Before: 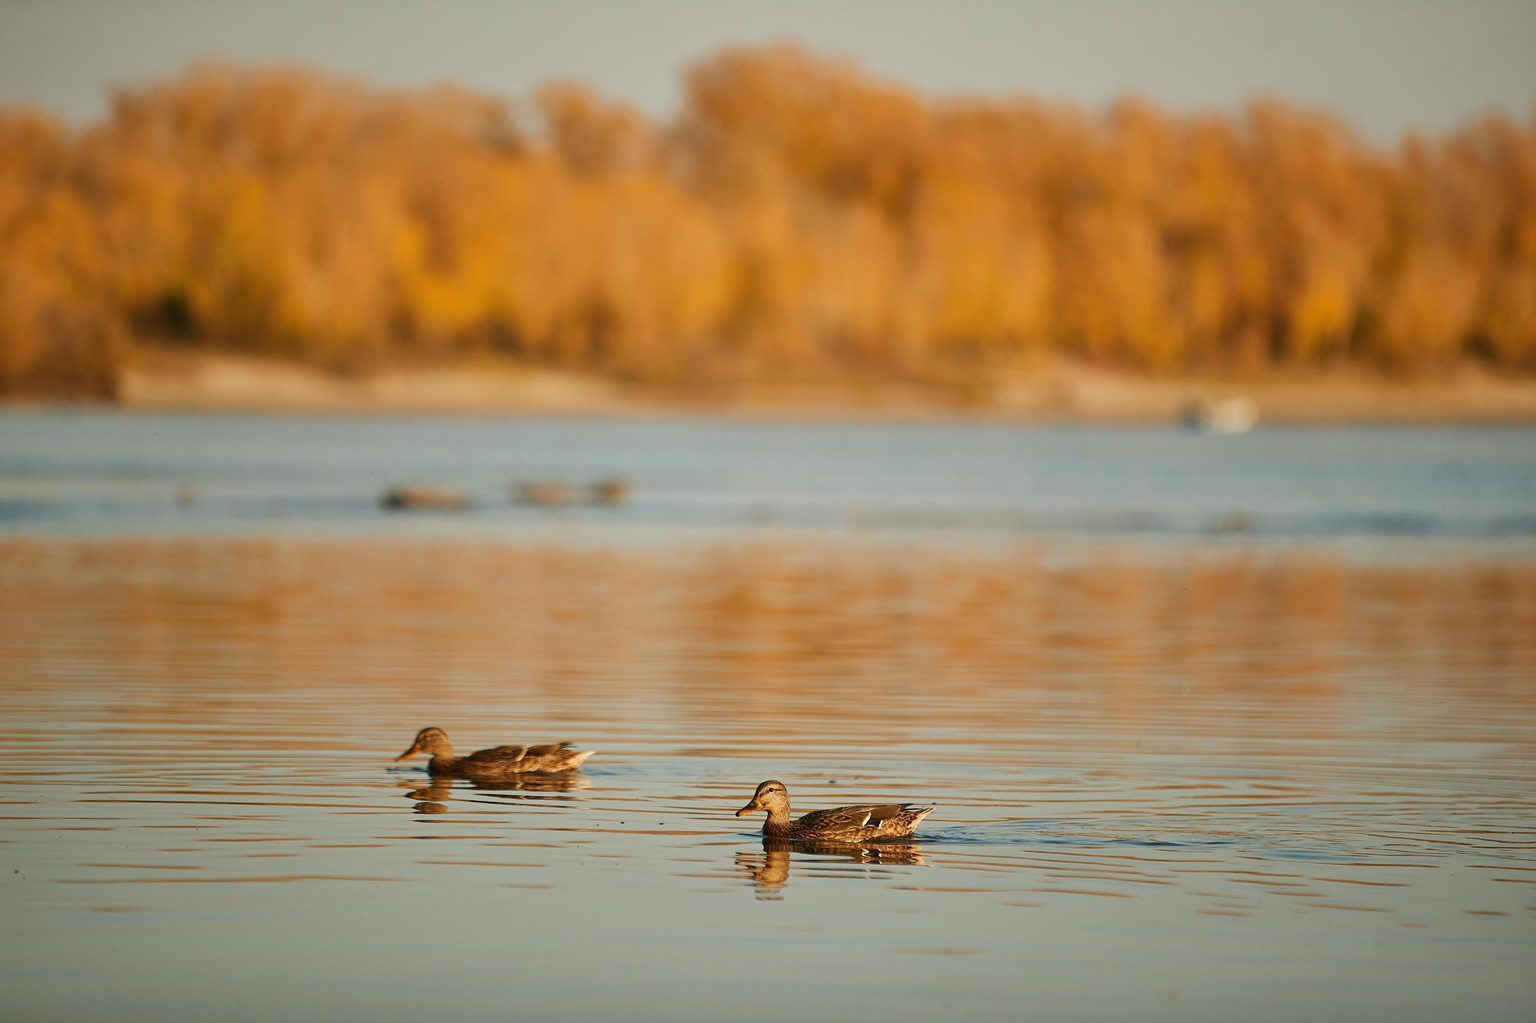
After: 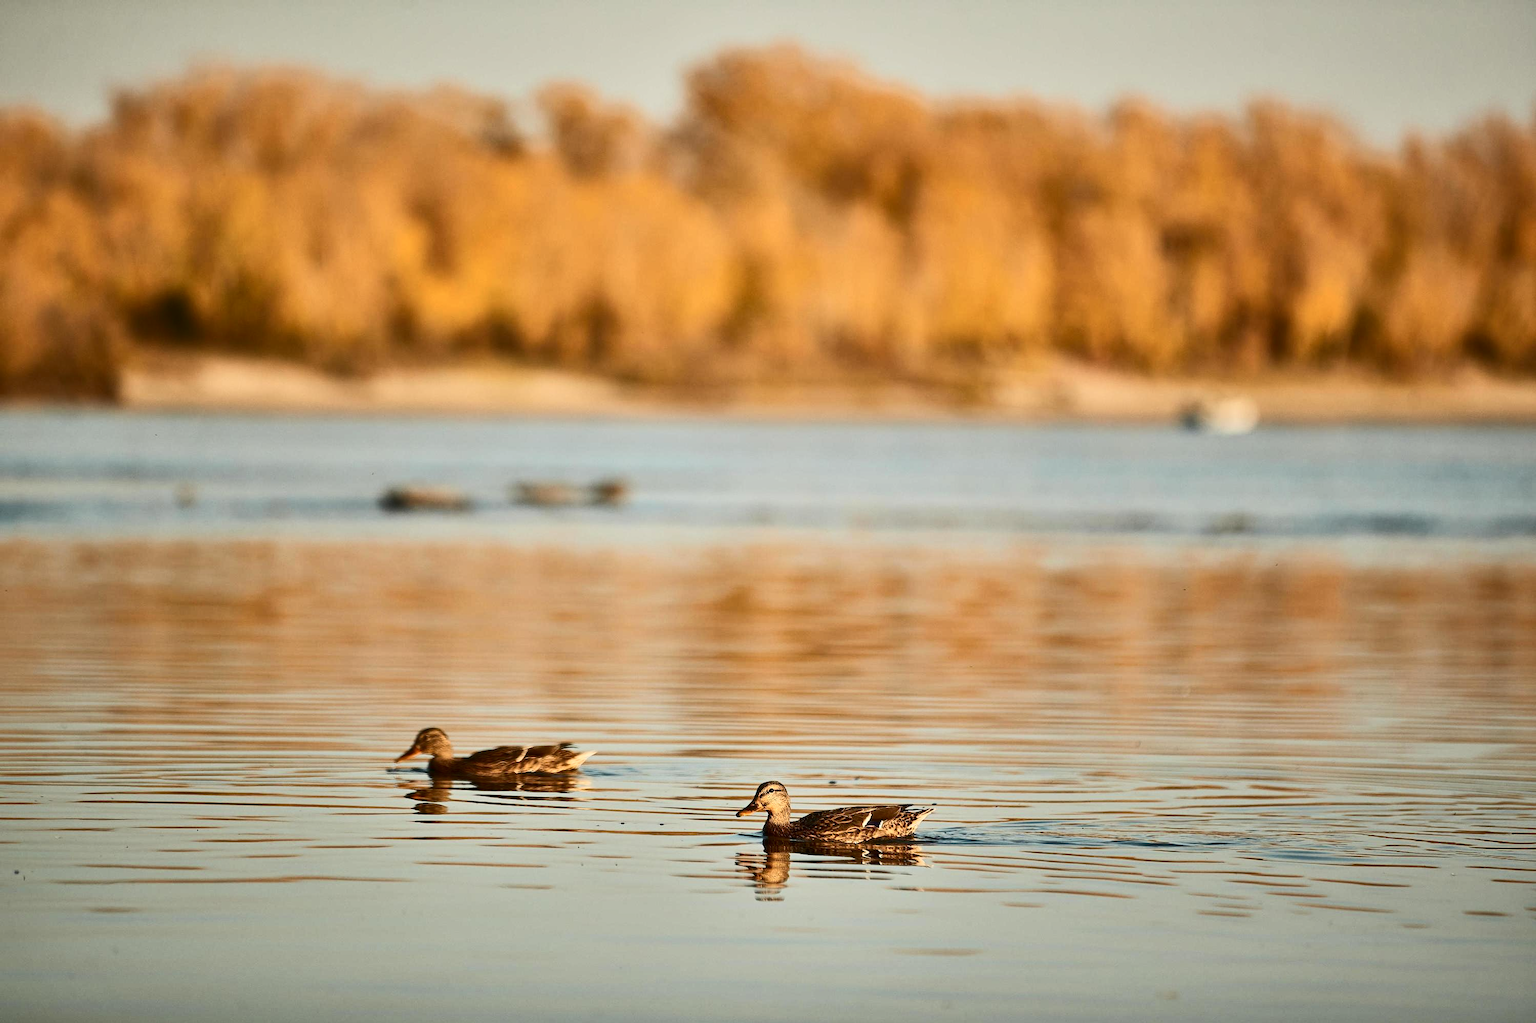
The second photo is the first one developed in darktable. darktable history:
color zones: mix 100.93%
shadows and highlights: soften with gaussian
contrast brightness saturation: contrast 0.373, brightness 0.096
